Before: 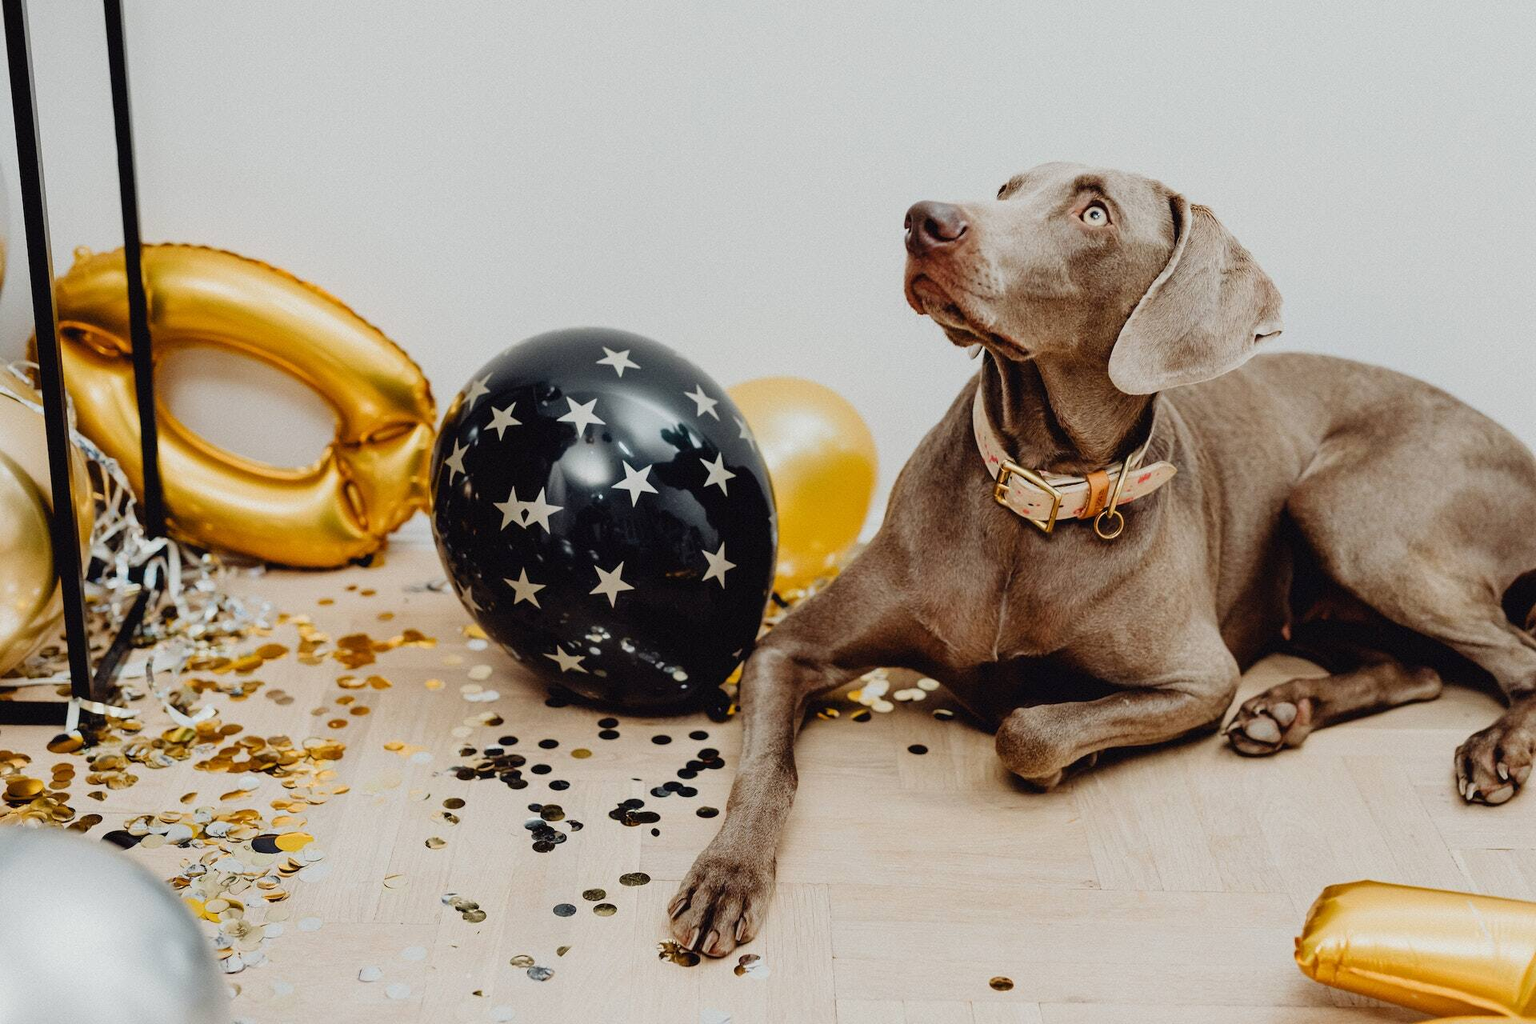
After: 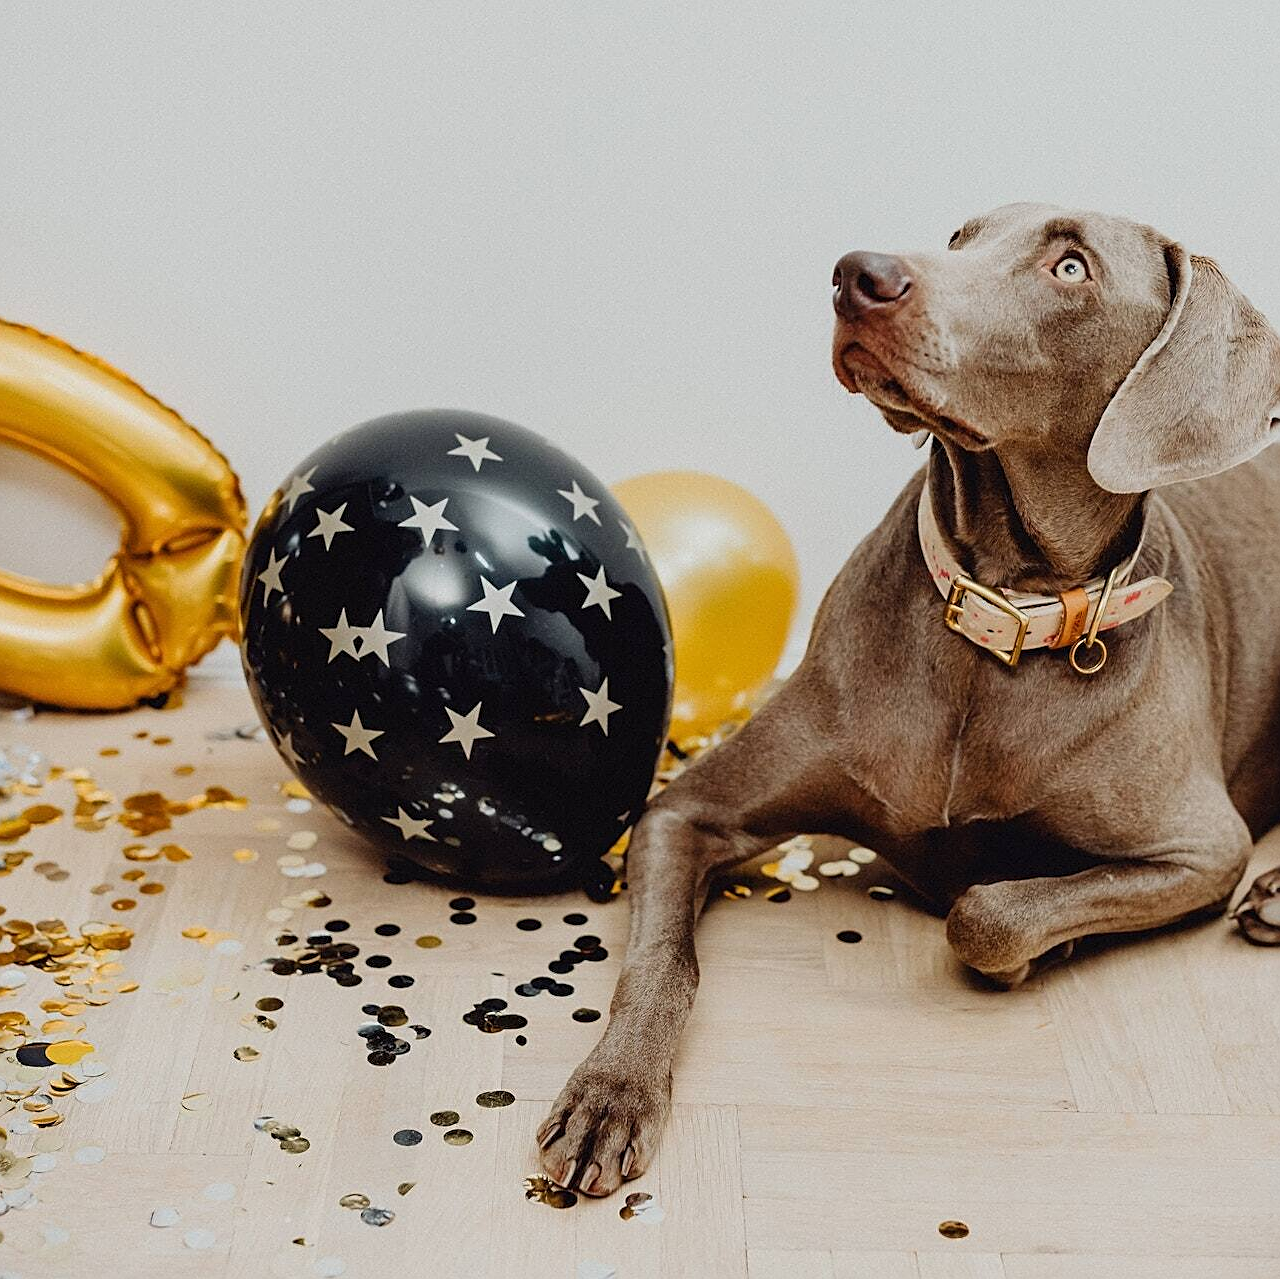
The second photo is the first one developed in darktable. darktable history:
sharpen: on, module defaults
crop and rotate: left 15.533%, right 17.748%
